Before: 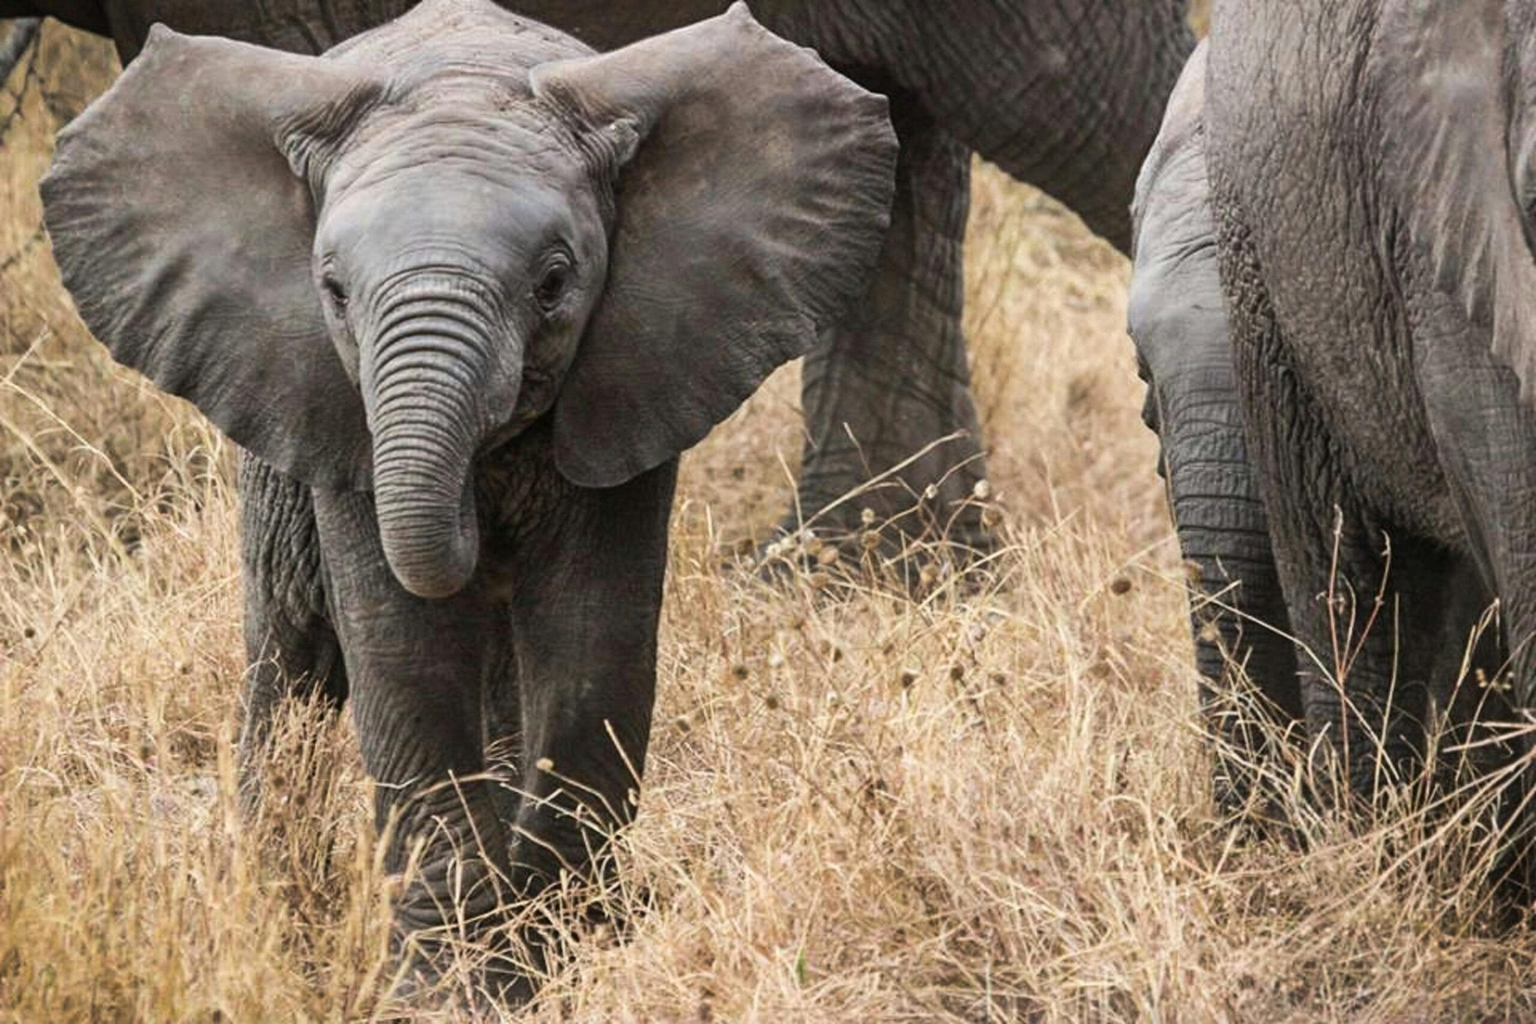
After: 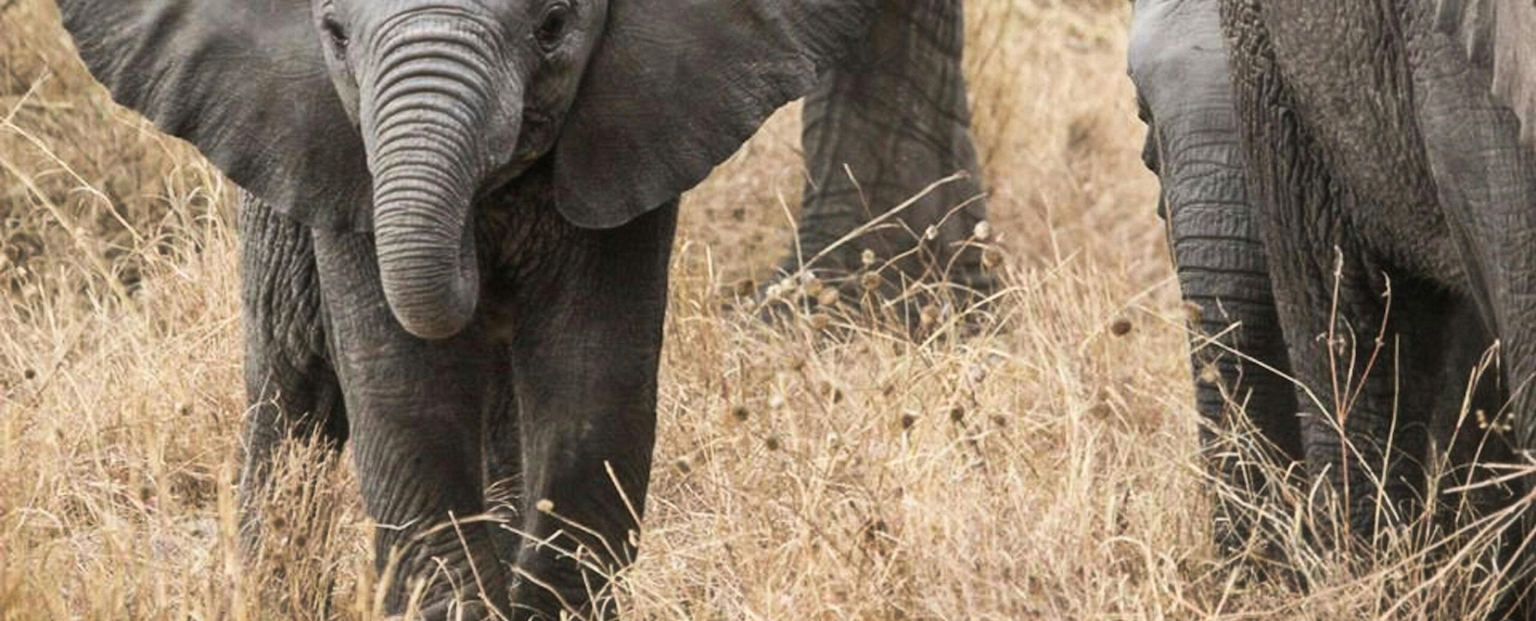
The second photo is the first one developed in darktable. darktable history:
haze removal: strength -0.1, adaptive false
crop and rotate: top 25.357%, bottom 13.942%
